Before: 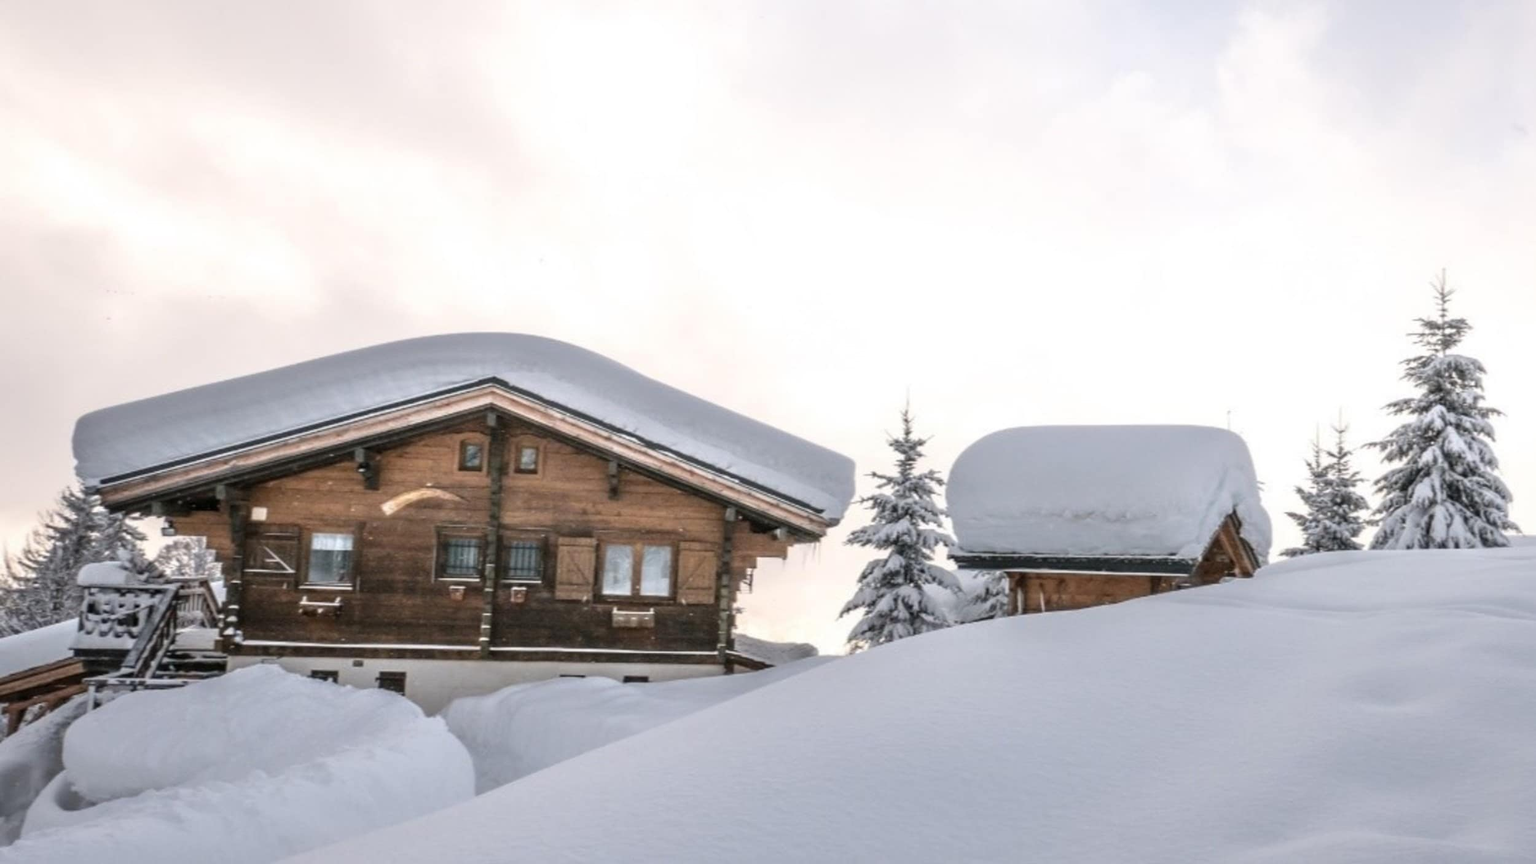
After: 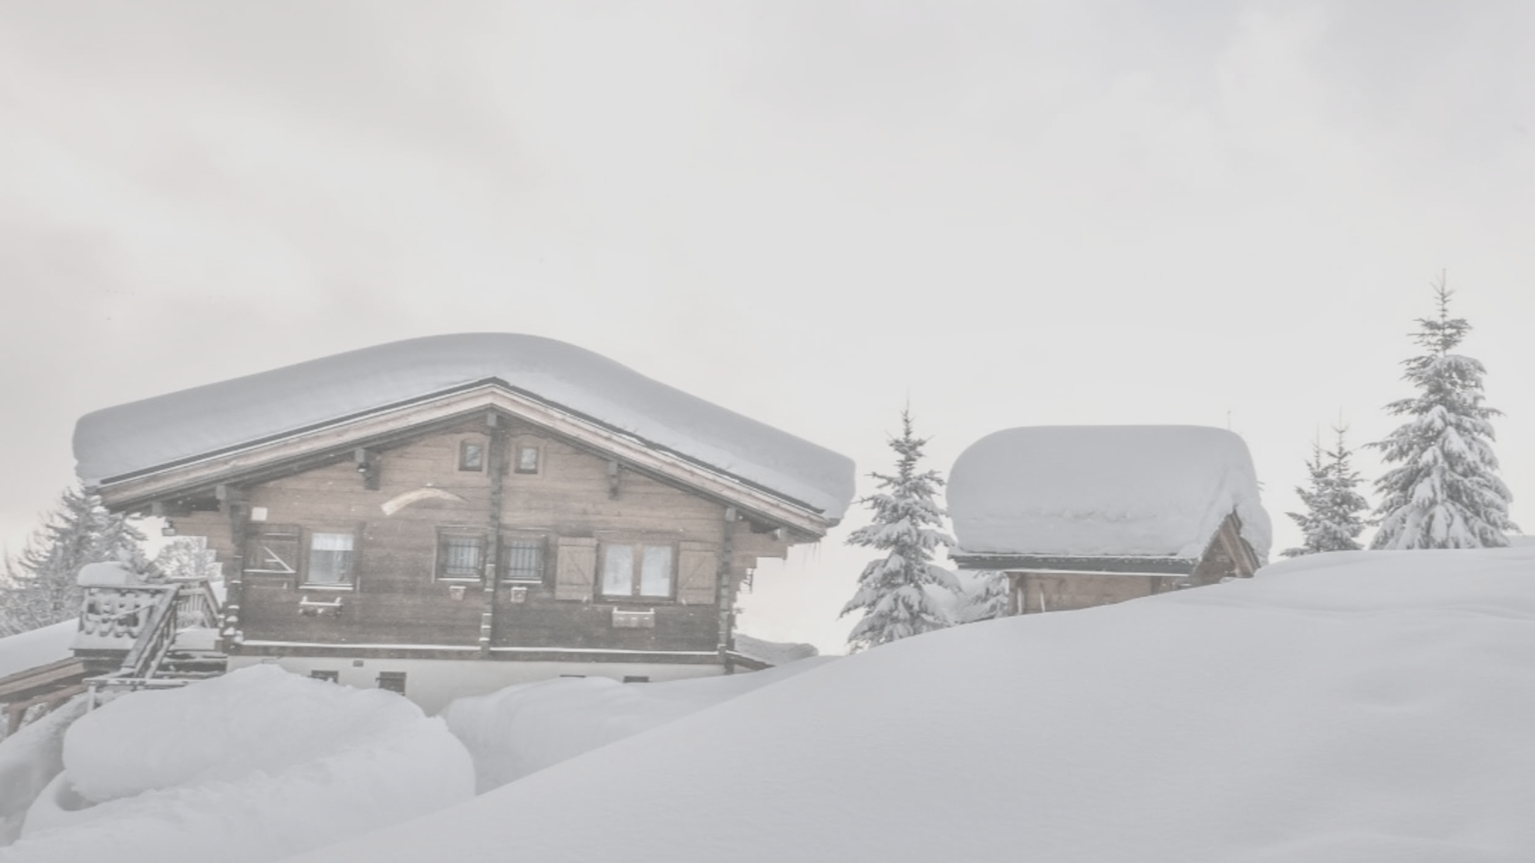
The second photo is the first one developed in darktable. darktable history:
shadows and highlights: on, module defaults
exposure: black level correction -0.001, exposure 0.08 EV, compensate highlight preservation false
contrast brightness saturation: contrast -0.32, brightness 0.75, saturation -0.78
